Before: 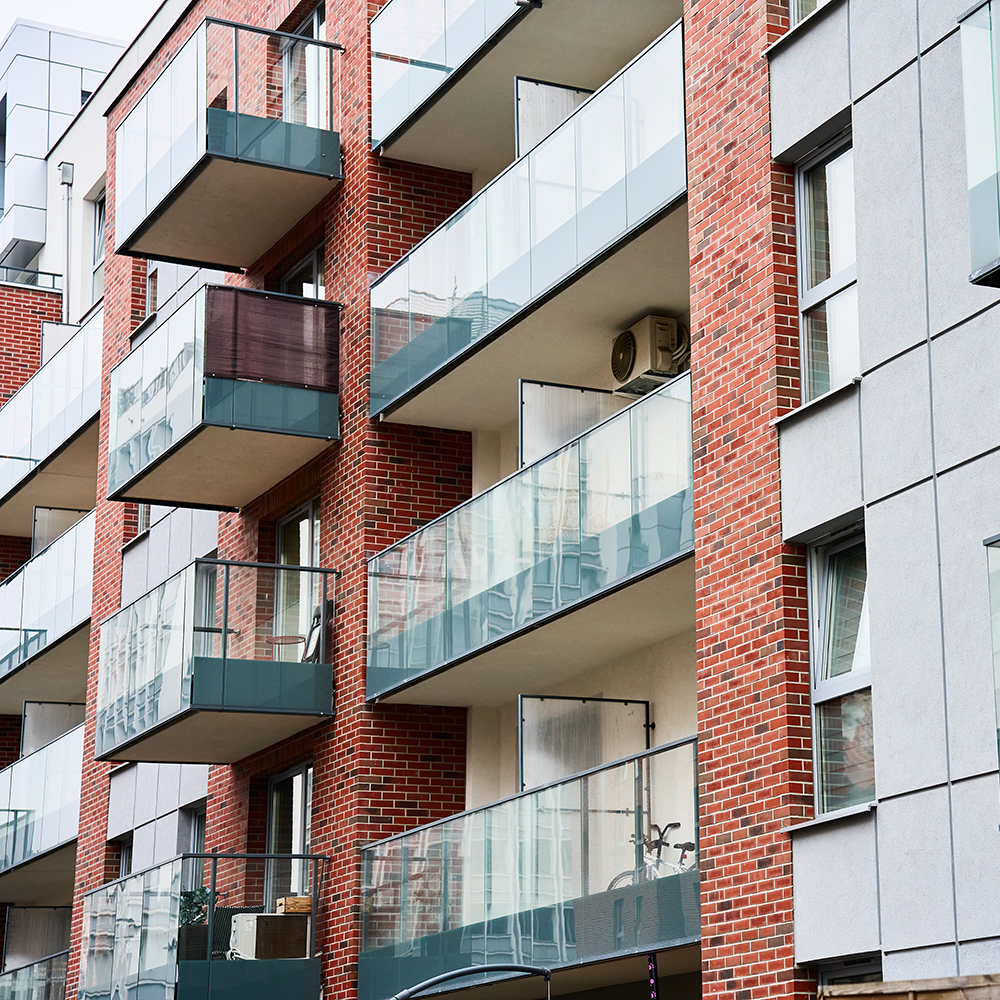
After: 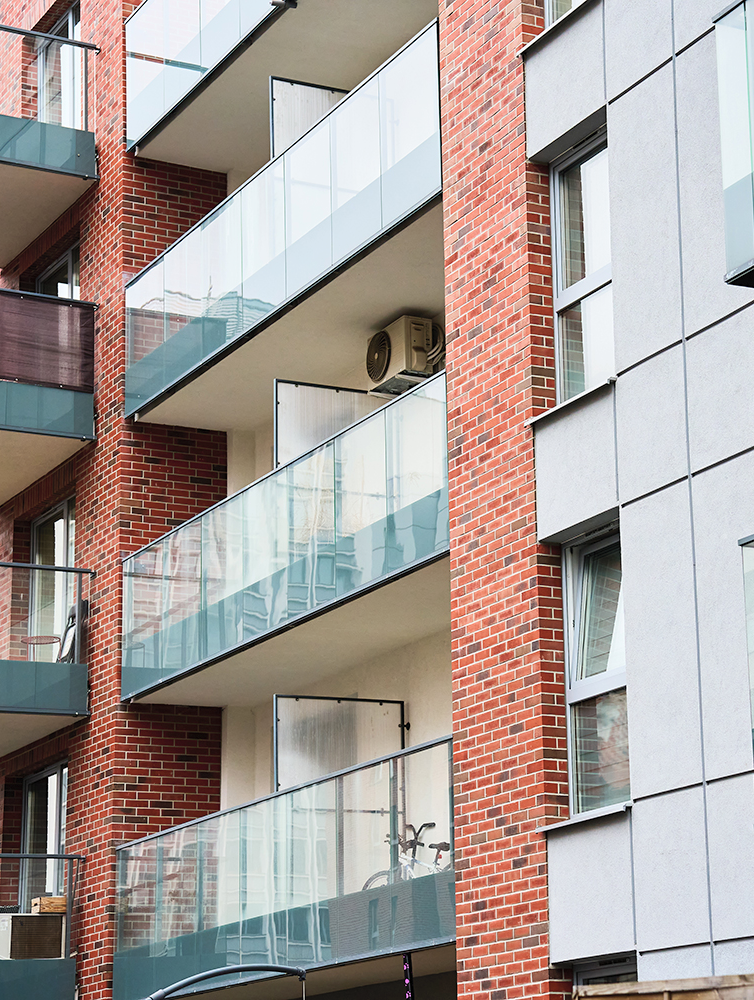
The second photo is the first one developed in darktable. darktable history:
crop and rotate: left 24.6%
contrast brightness saturation: brightness 0.13
